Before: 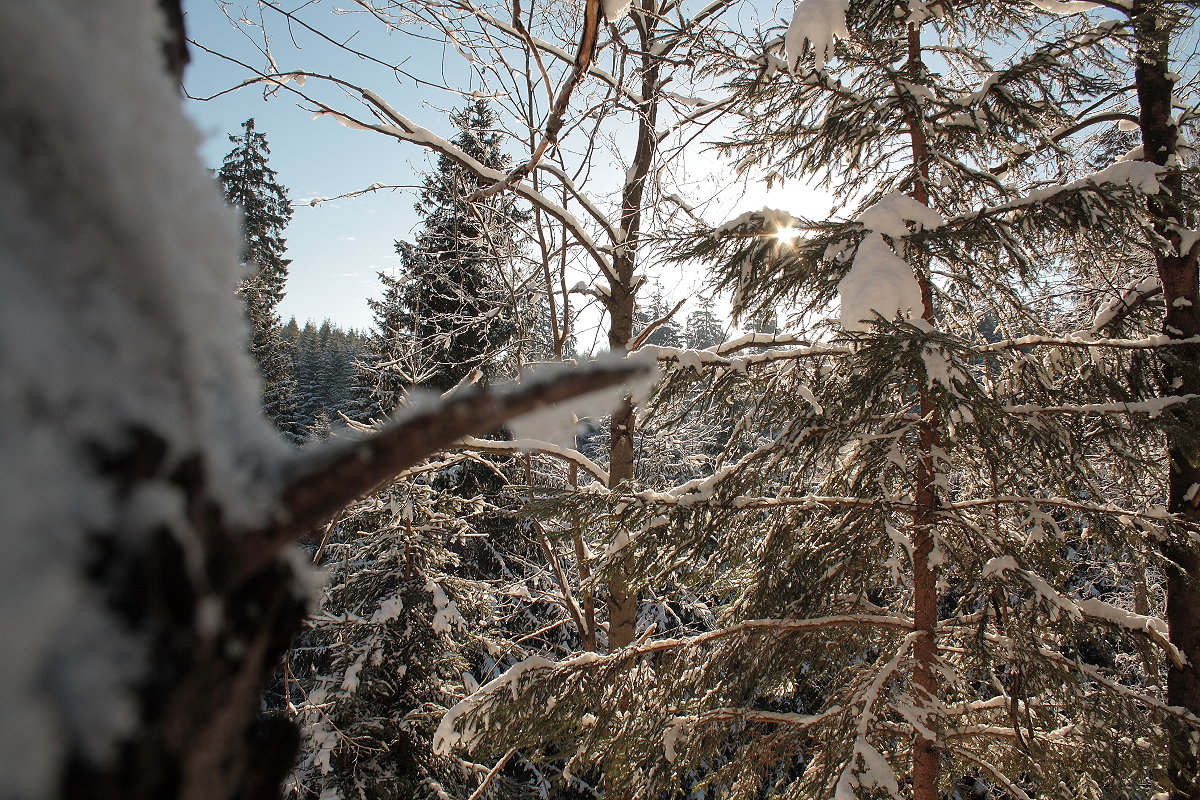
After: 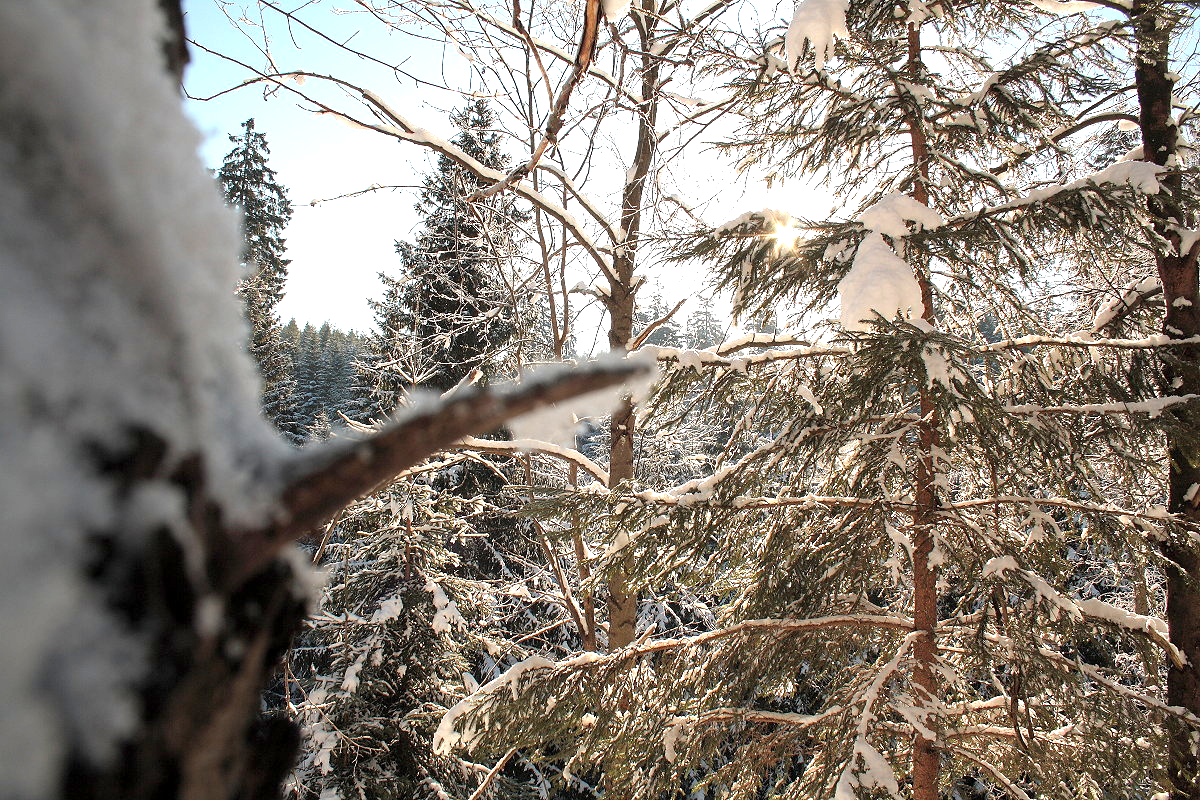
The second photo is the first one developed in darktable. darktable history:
exposure: black level correction 0.001, exposure 1.042 EV, compensate highlight preservation false
